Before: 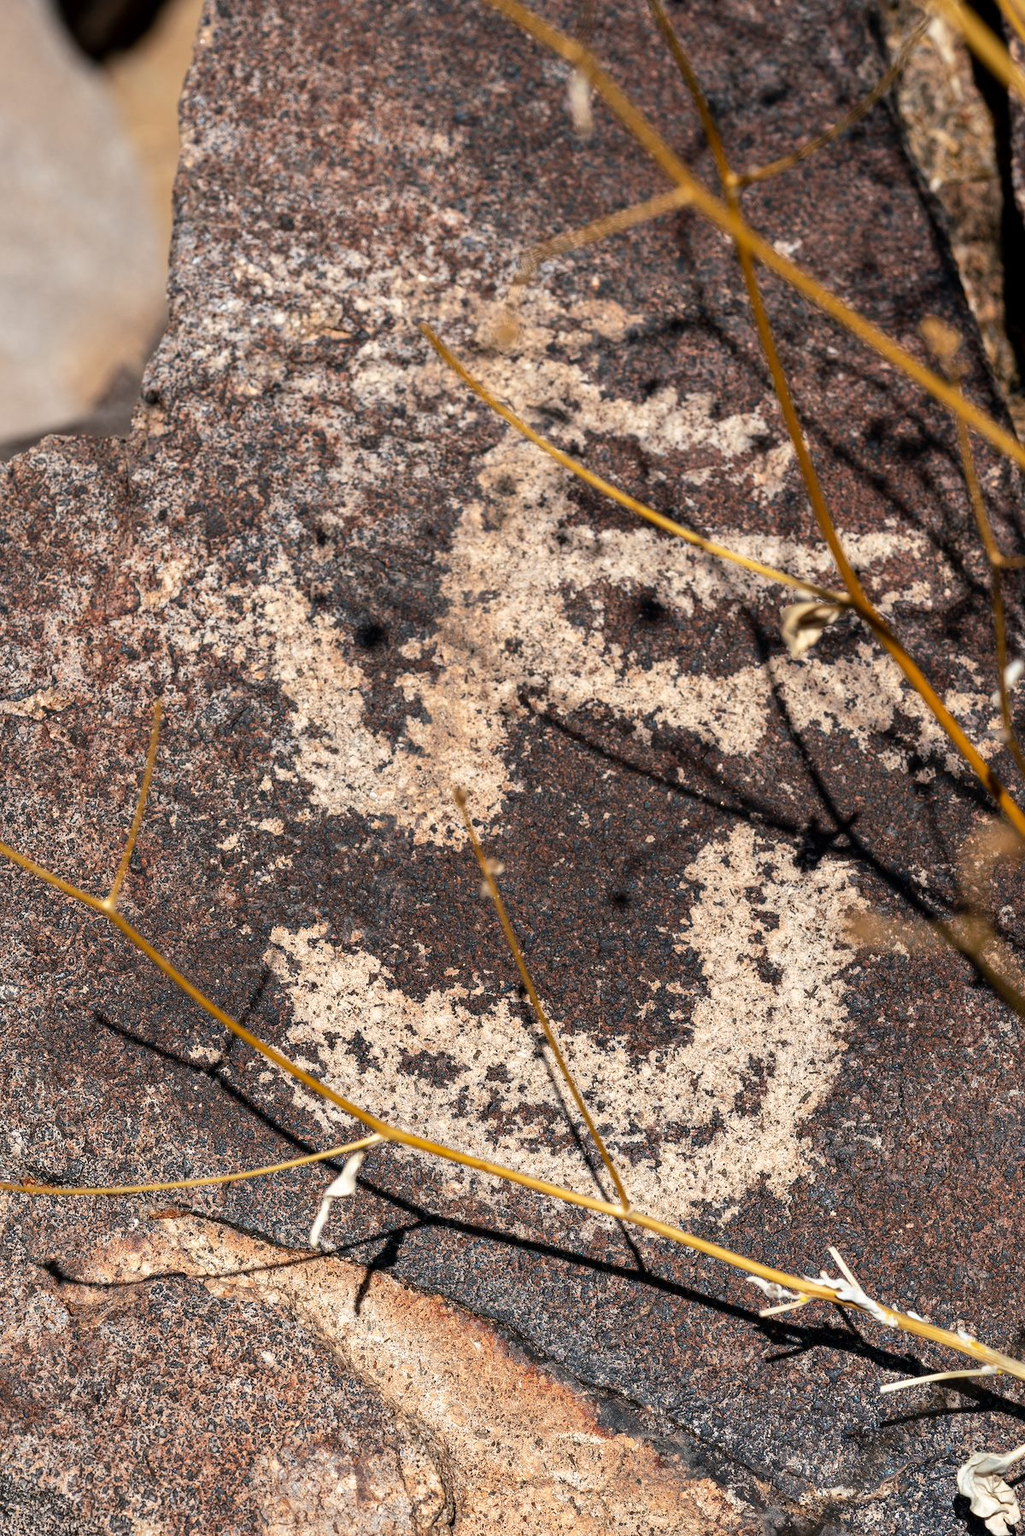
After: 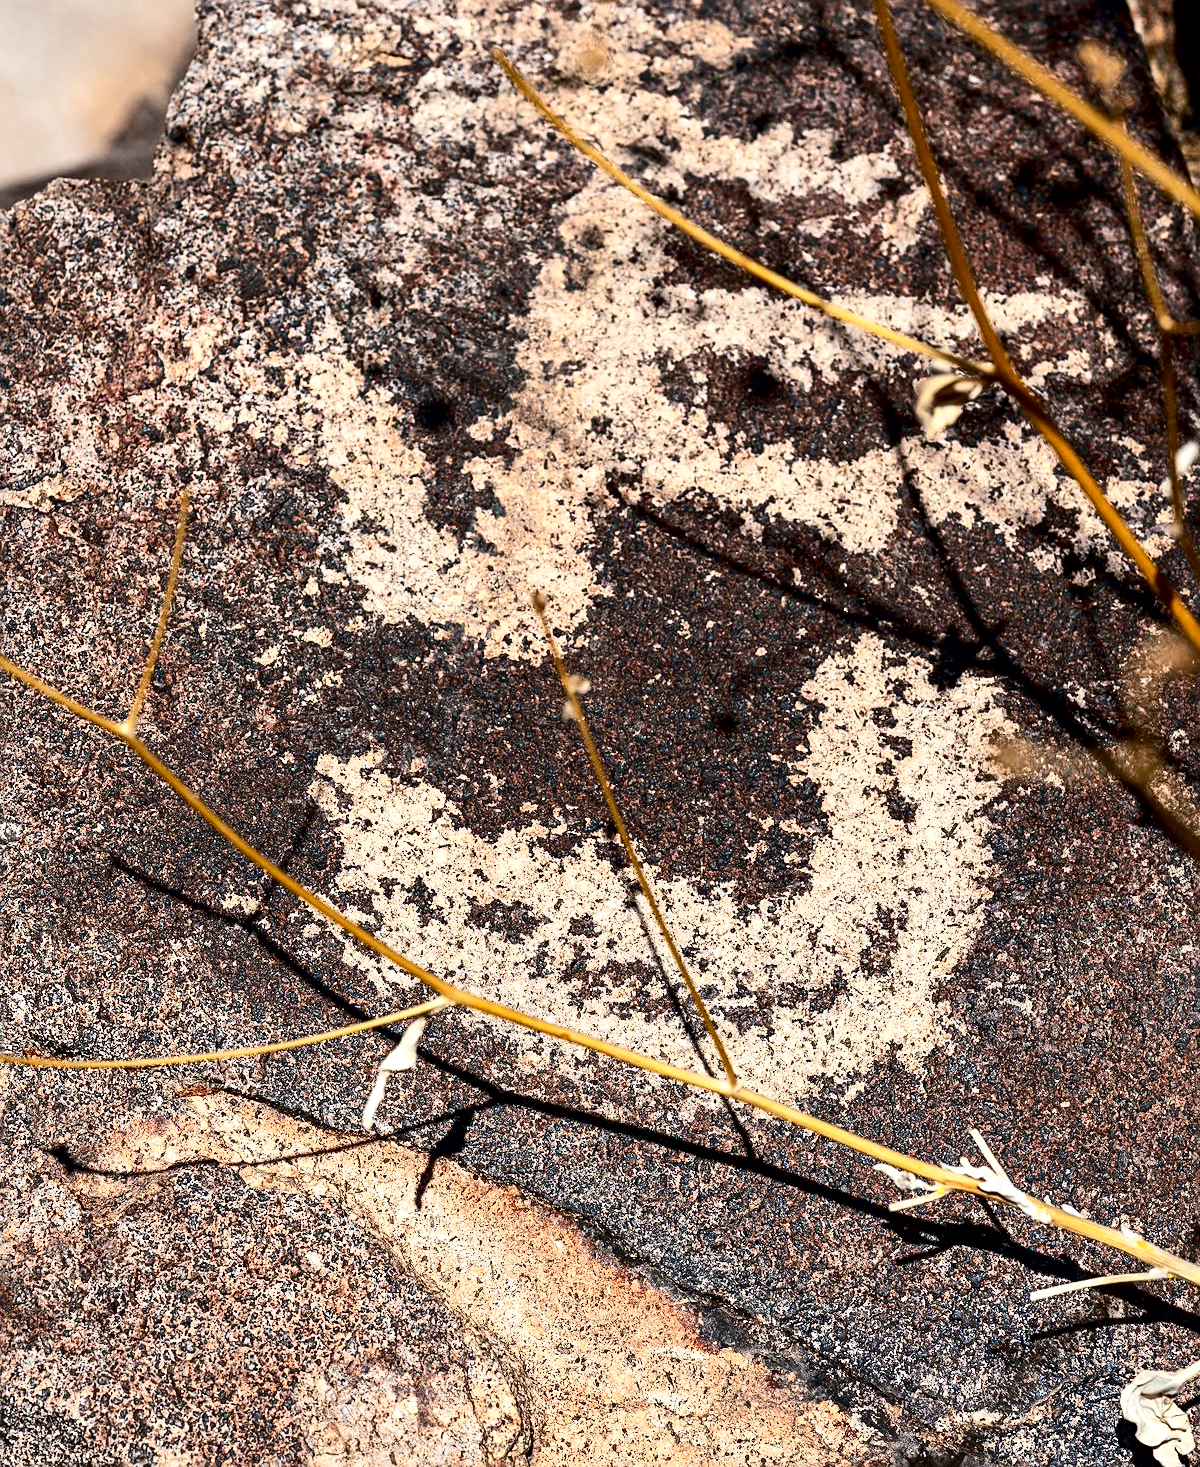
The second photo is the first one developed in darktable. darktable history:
contrast brightness saturation: contrast 0.28
sharpen: on, module defaults
exposure: black level correction 0.007, exposure 0.159 EV, compensate exposure bias true, compensate highlight preservation false
crop and rotate: top 18.408%
